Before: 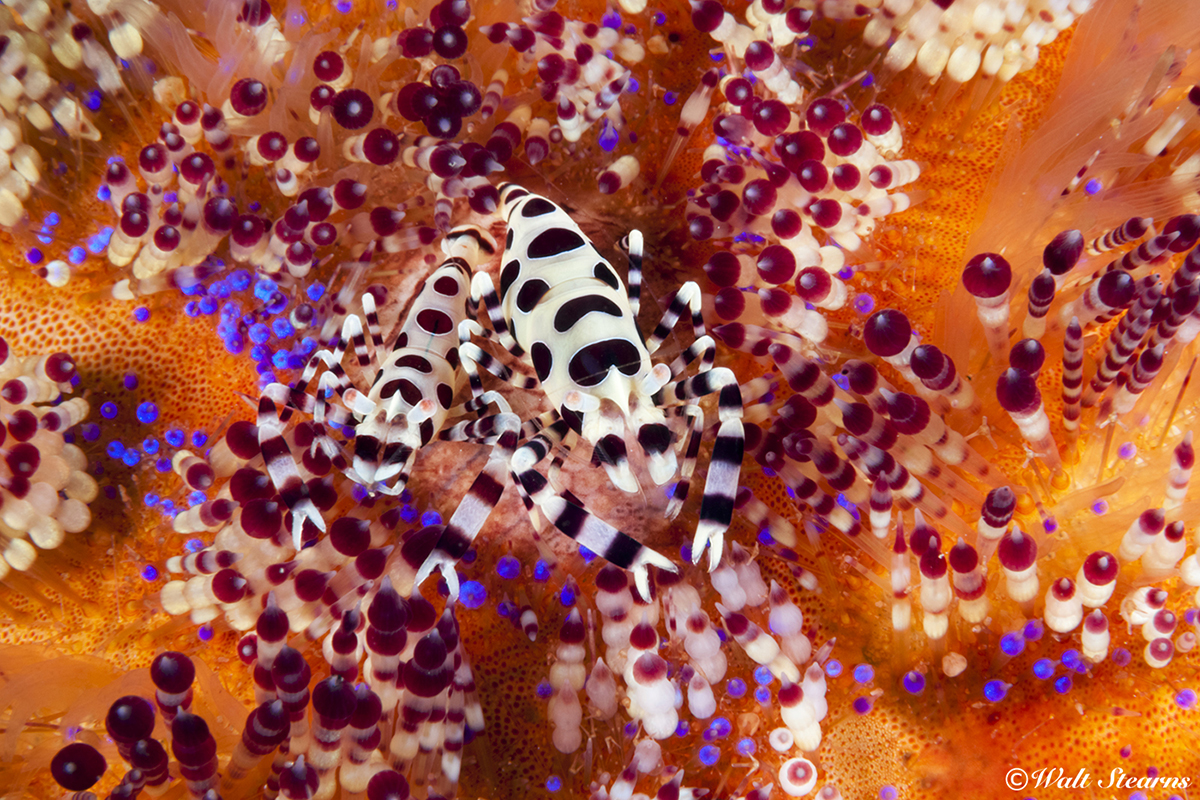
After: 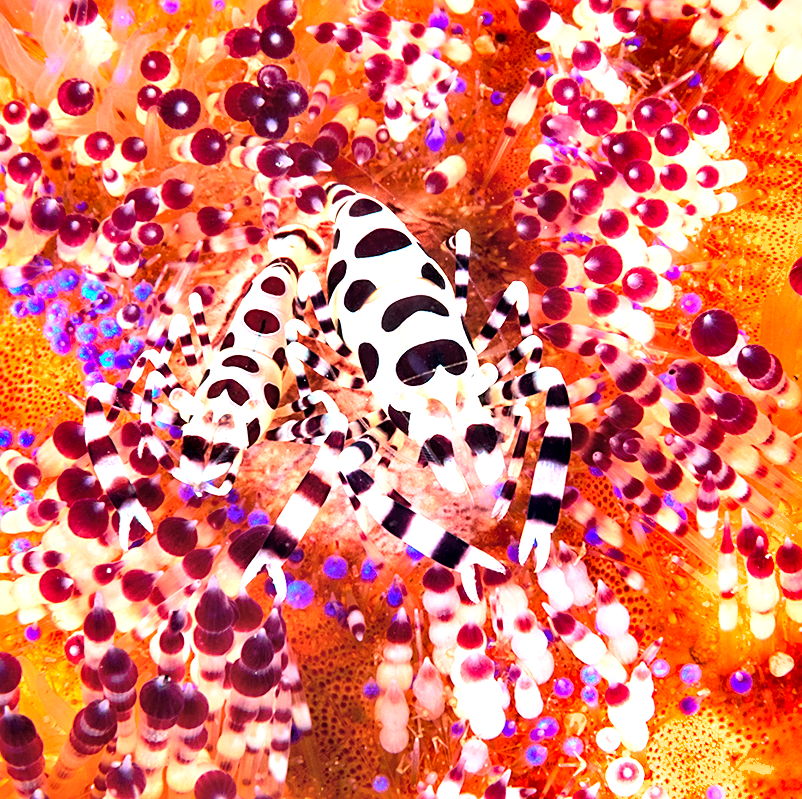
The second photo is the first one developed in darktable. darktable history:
crop and rotate: left 14.461%, right 18.687%
contrast brightness saturation: contrast 0.137, brightness 0.229
sharpen: on, module defaults
contrast equalizer: y [[0.509, 0.517, 0.523, 0.523, 0.517, 0.509], [0.5 ×6], [0.5 ×6], [0 ×6], [0 ×6]]
tone equalizer: -8 EV -0.382 EV, -7 EV -0.379 EV, -6 EV -0.345 EV, -5 EV -0.225 EV, -3 EV 0.228 EV, -2 EV 0.33 EV, -1 EV 0.415 EV, +0 EV 0.405 EV
exposure: black level correction 0, exposure 1 EV, compensate exposure bias true, compensate highlight preservation false
shadows and highlights: shadows 22.7, highlights -48.47, soften with gaussian
